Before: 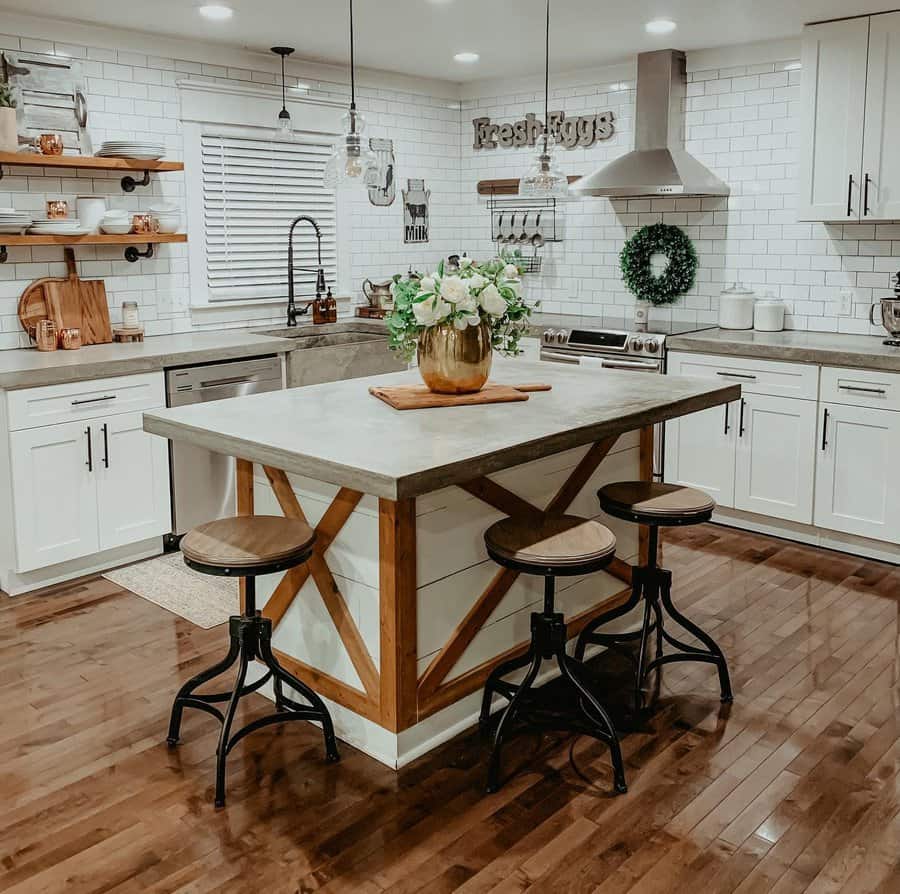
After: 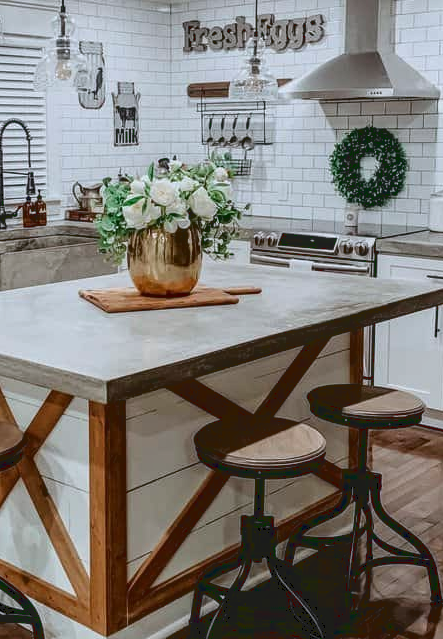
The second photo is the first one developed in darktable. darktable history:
local contrast: on, module defaults
color calibration: illuminant as shot in camera, x 0.358, y 0.373, temperature 4628.91 K
crop: left 32.295%, top 10.937%, right 18.428%, bottom 17.508%
tone curve: curves: ch0 [(0.122, 0.111) (1, 1)]
